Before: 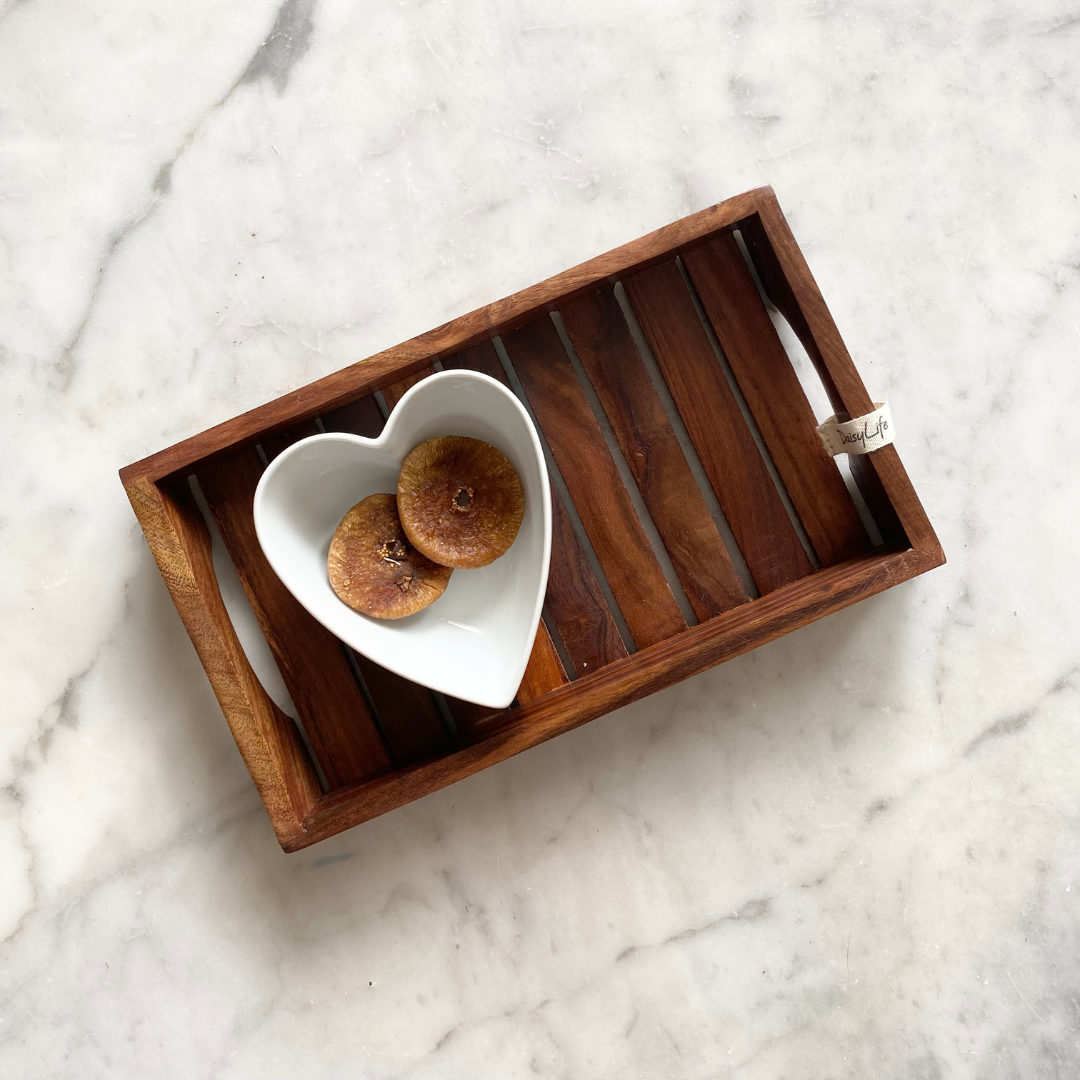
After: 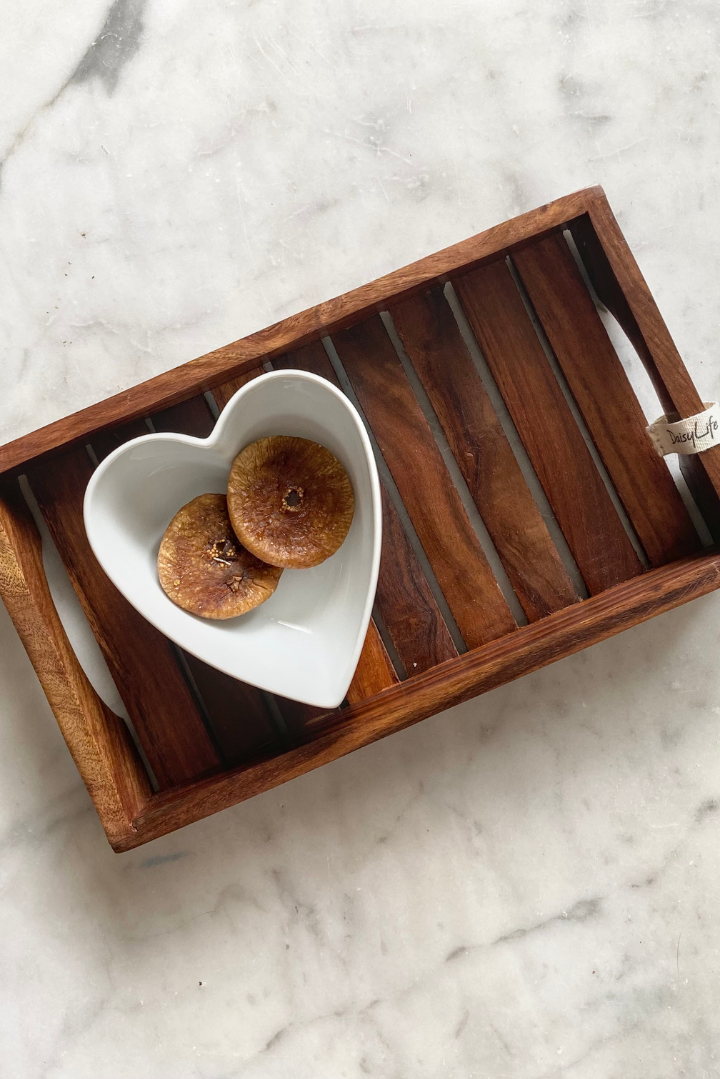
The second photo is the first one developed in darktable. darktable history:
crop and rotate: left 15.754%, right 17.579%
local contrast: detail 117%
rgb levels: preserve colors max RGB
